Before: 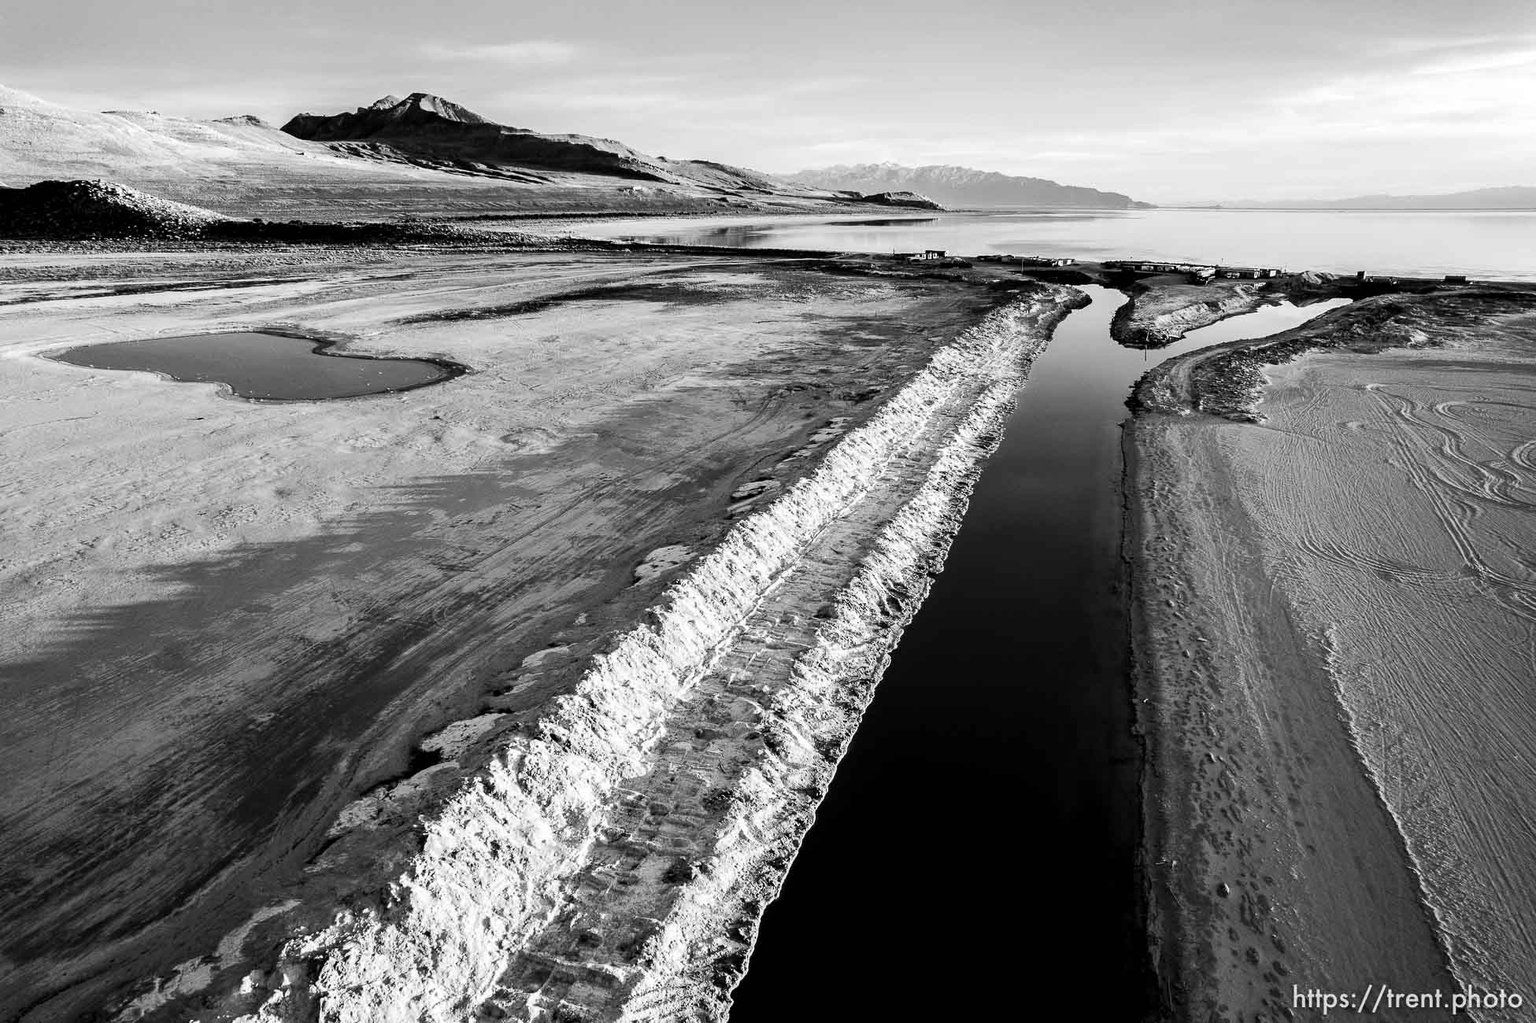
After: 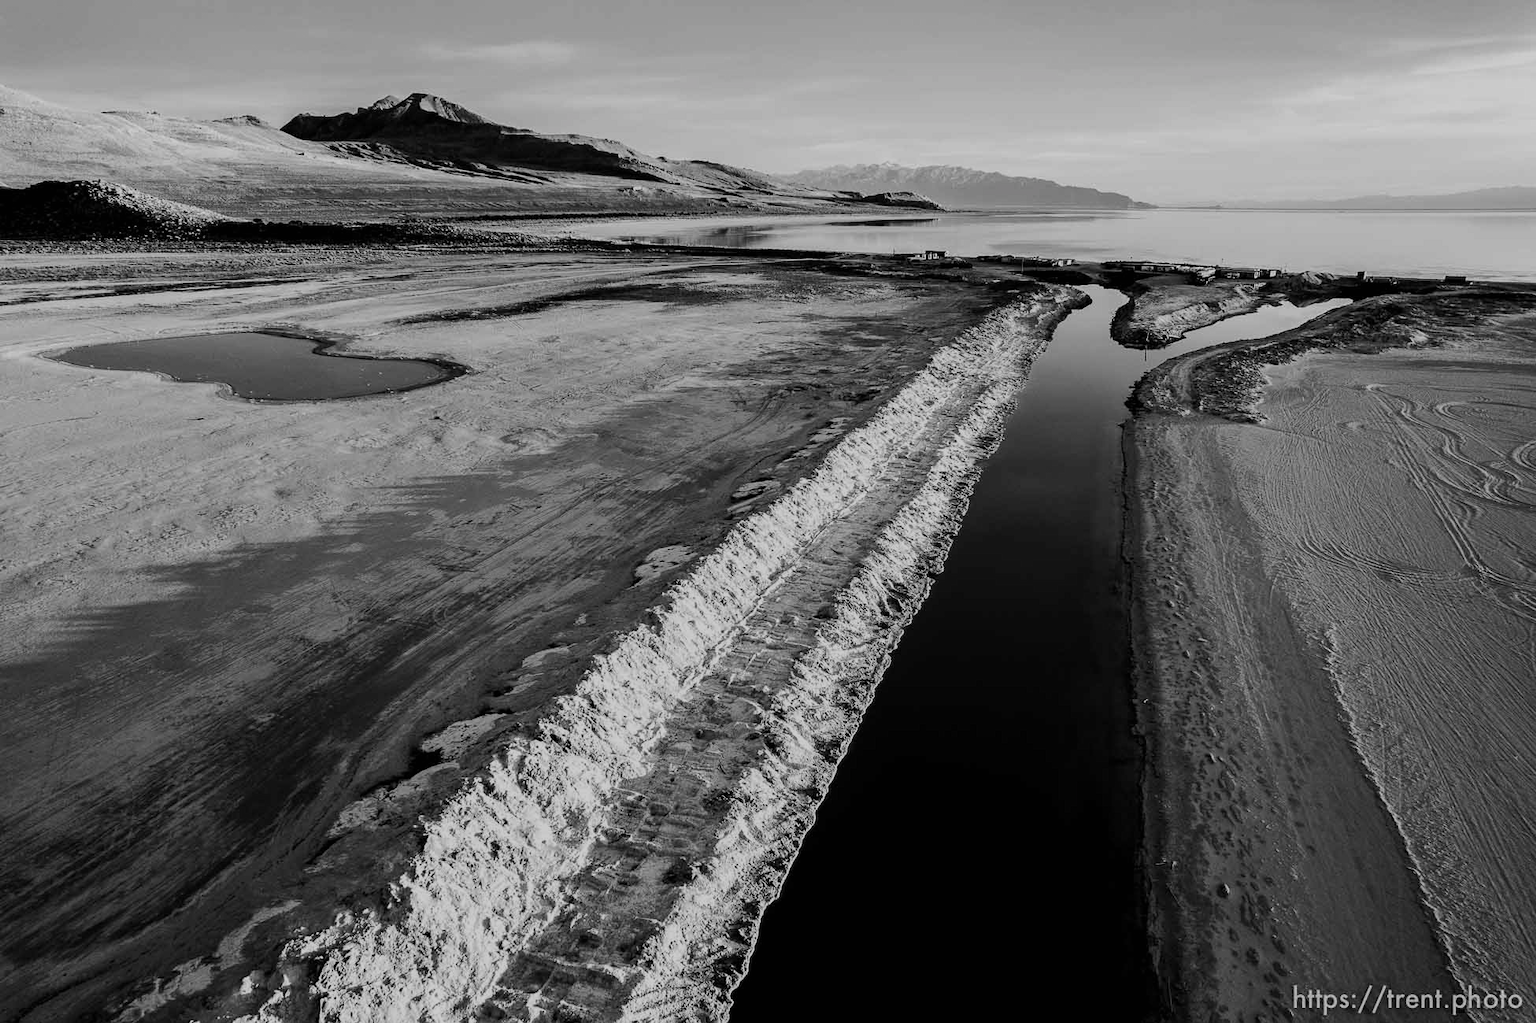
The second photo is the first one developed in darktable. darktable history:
exposure: black level correction 0, exposure -0.737 EV, compensate highlight preservation false
